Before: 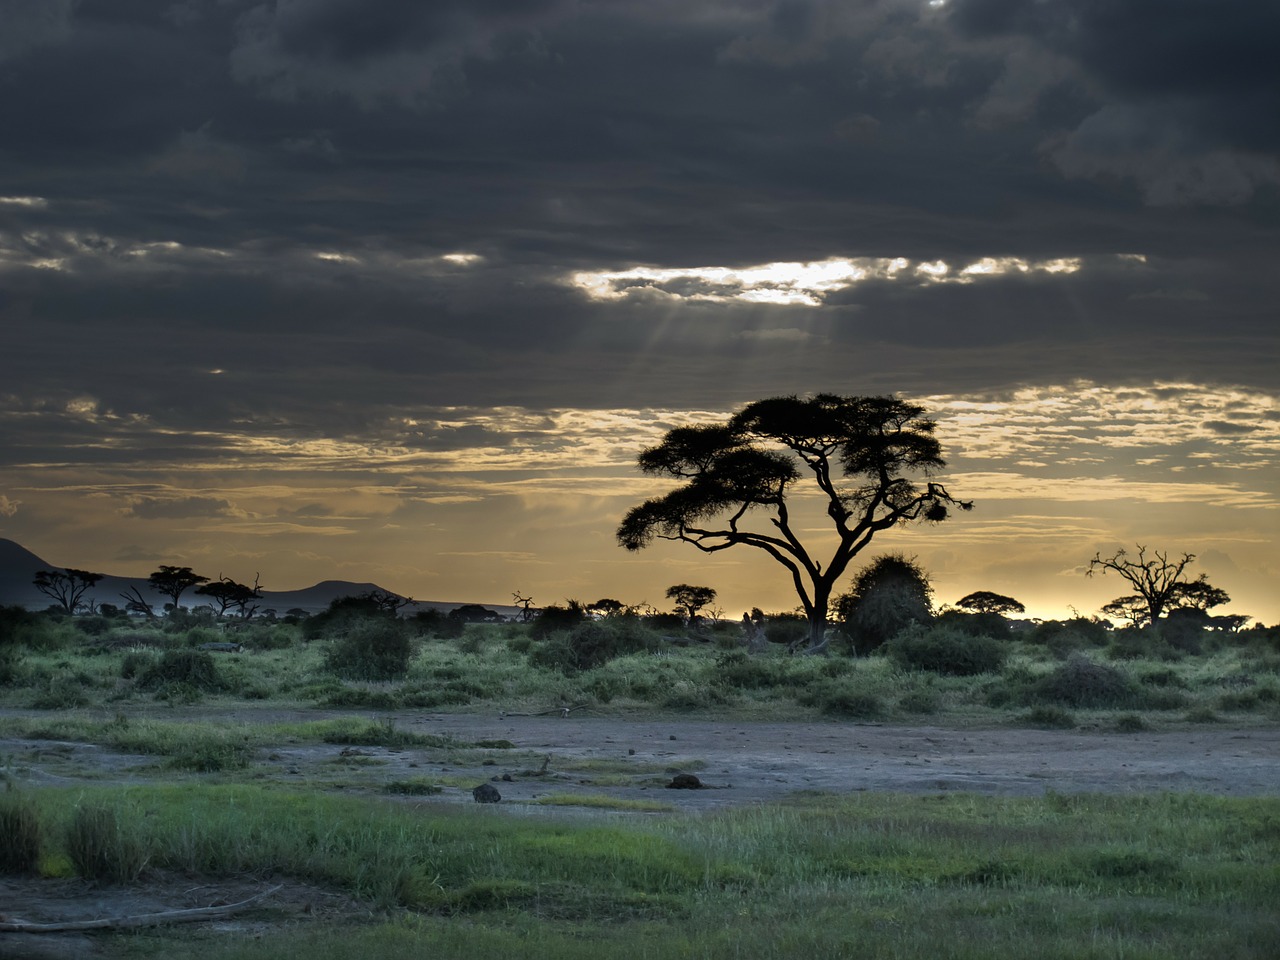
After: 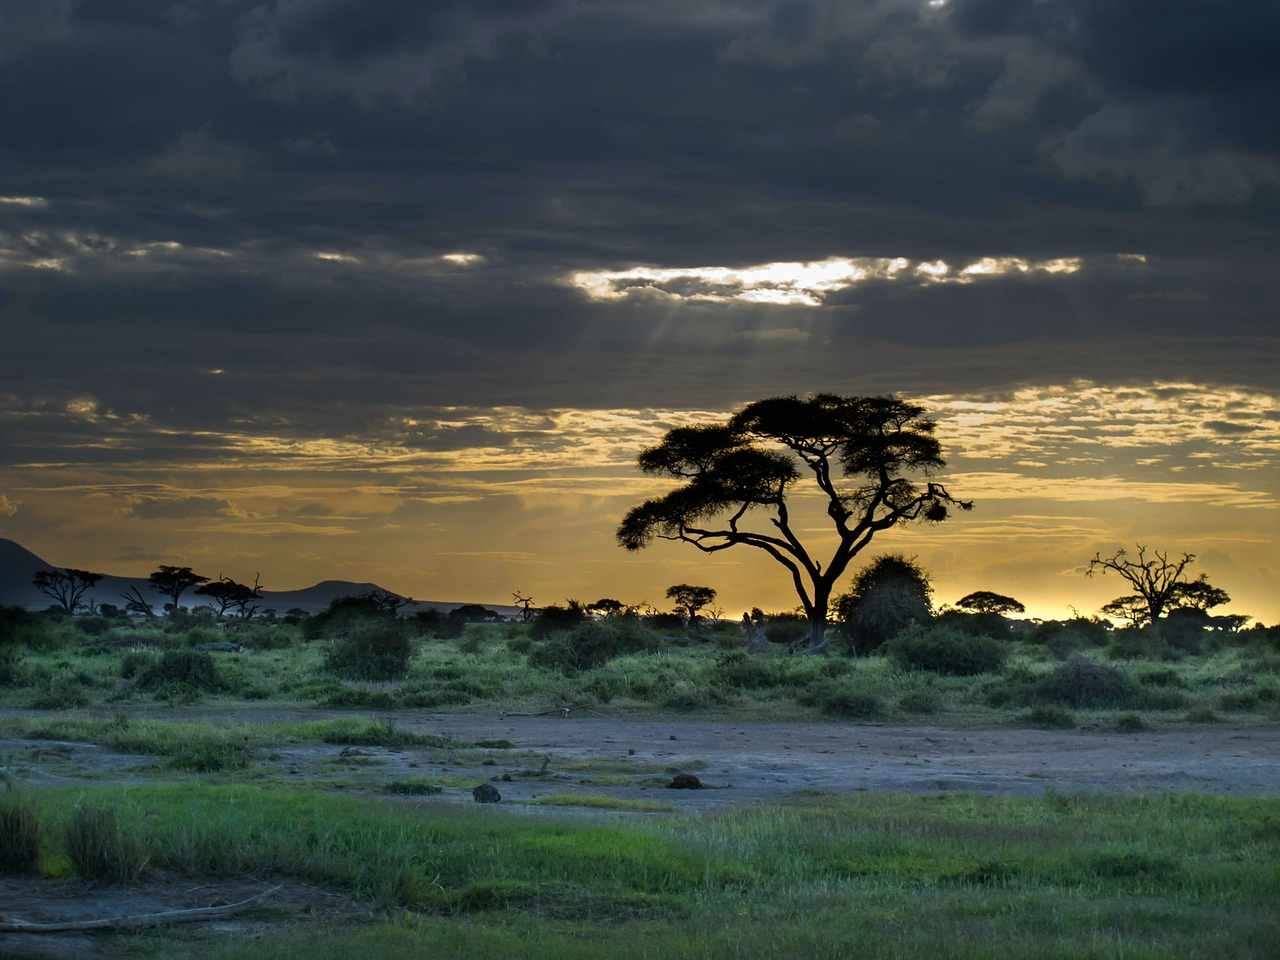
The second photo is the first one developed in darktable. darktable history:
contrast brightness saturation: brightness -0.015, saturation 0.367
